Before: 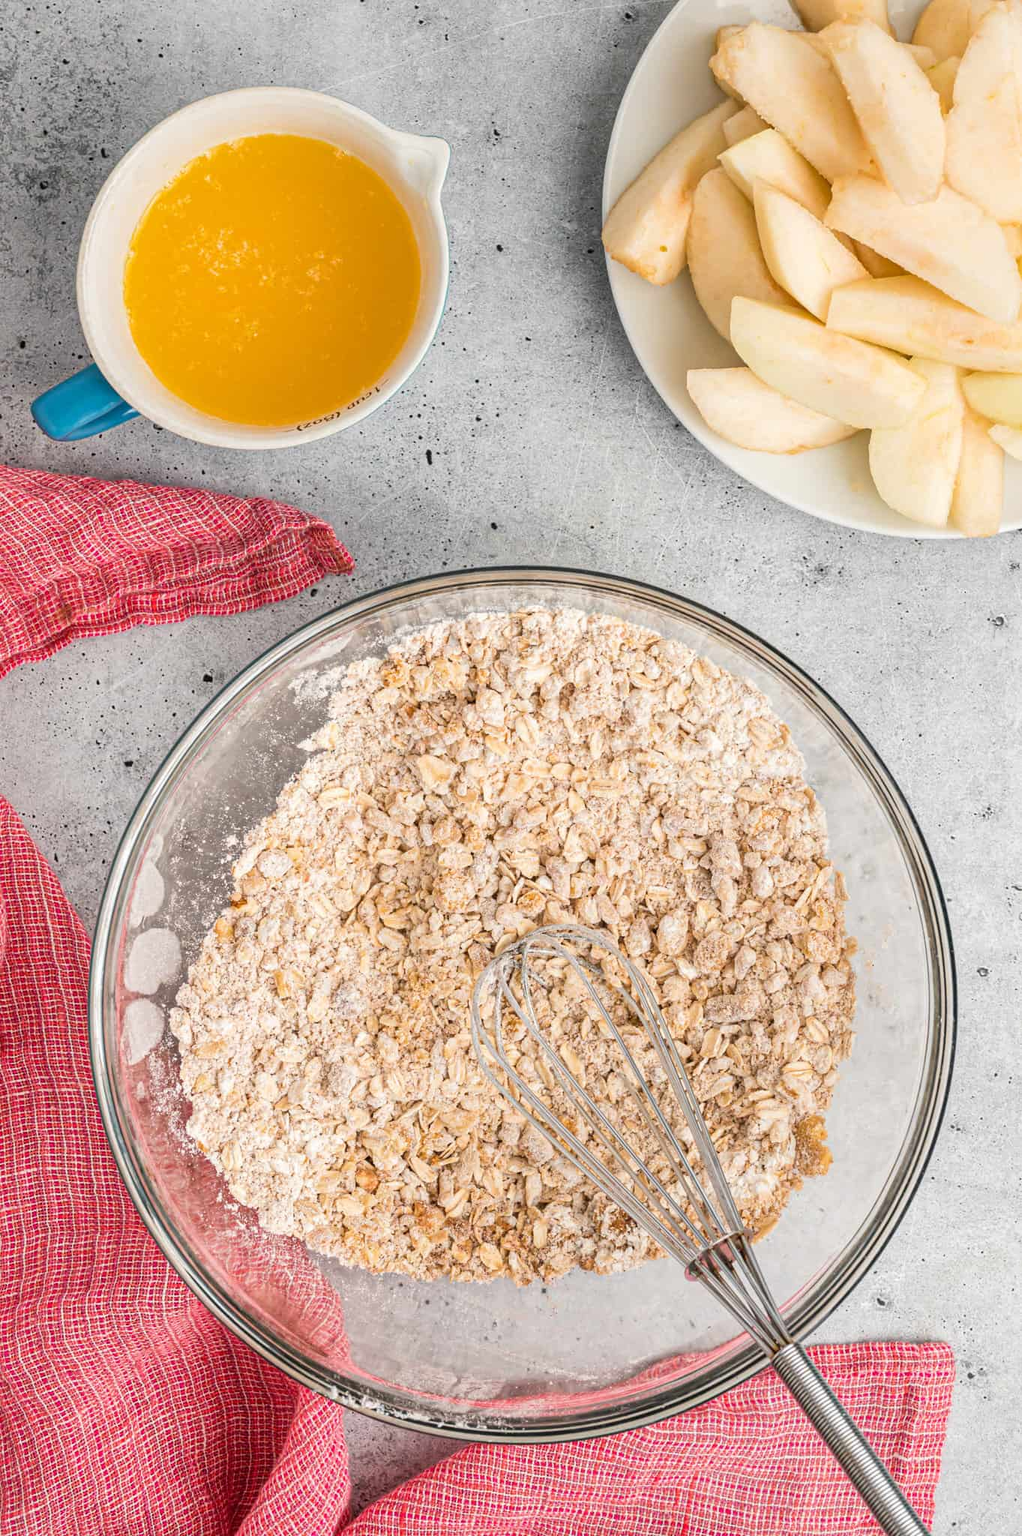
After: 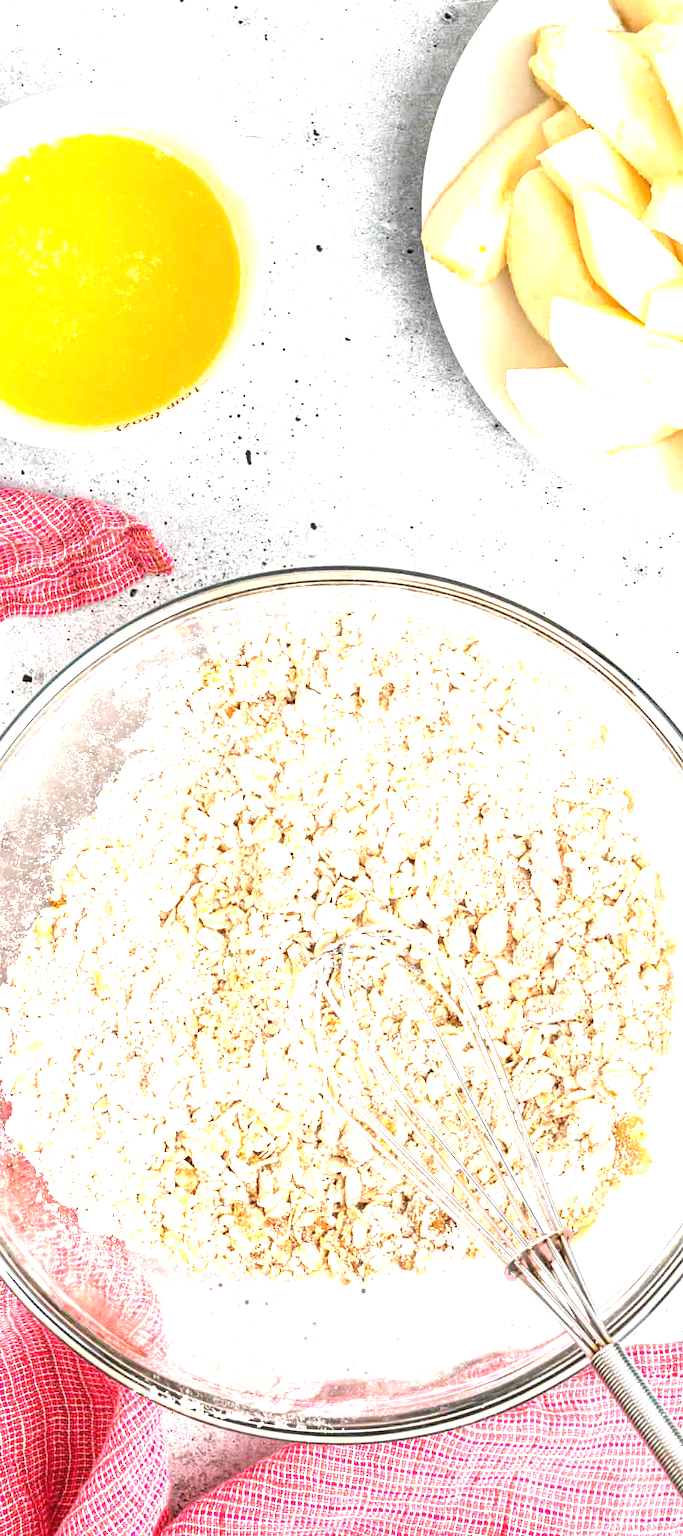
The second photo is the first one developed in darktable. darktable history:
crop and rotate: left 17.732%, right 15.423%
exposure: black level correction 0, exposure 1.45 EV, compensate exposure bias true, compensate highlight preservation false
